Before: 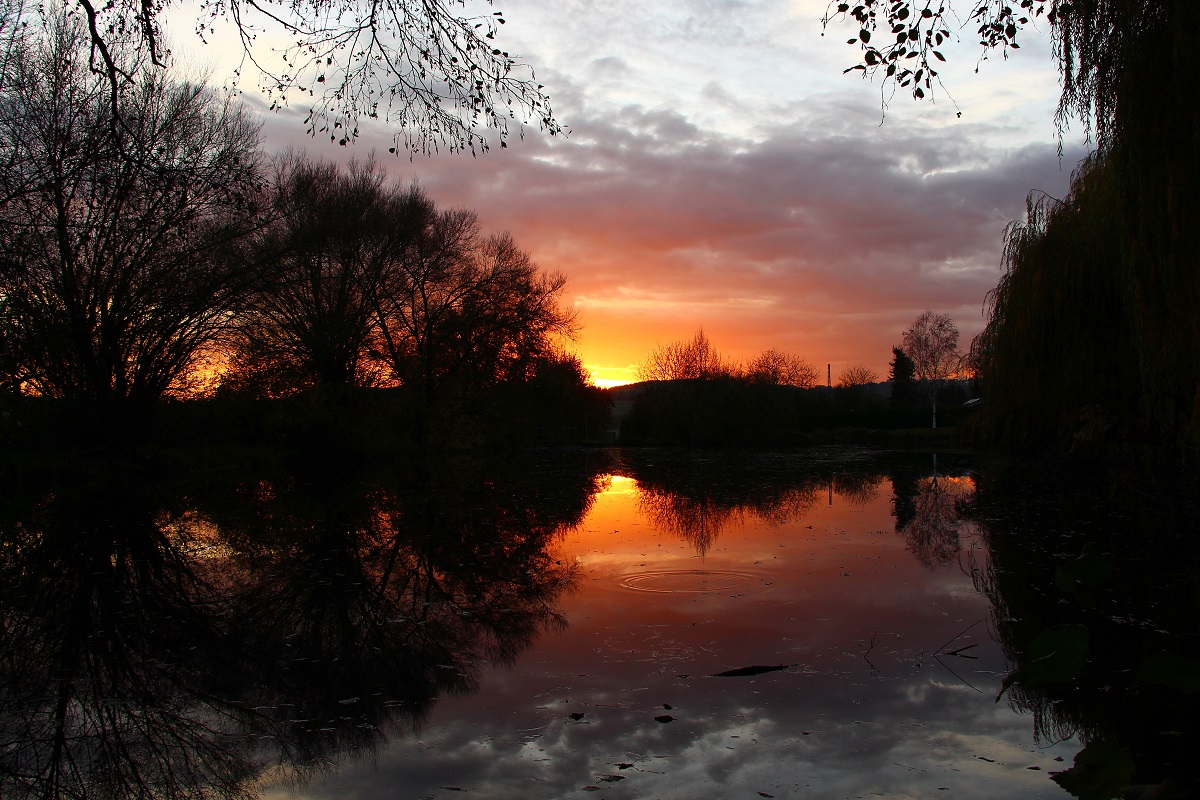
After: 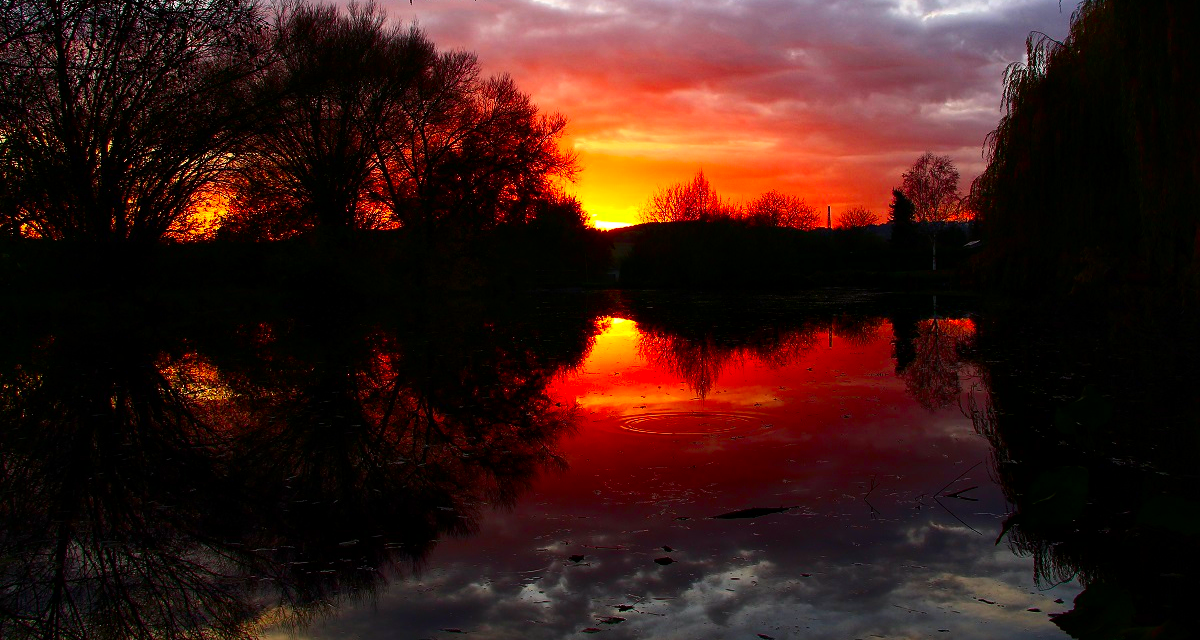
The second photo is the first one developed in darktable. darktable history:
white balance: red 1.004, blue 1.024
local contrast: mode bilateral grid, contrast 20, coarseness 50, detail 120%, midtone range 0.2
crop and rotate: top 19.998%
contrast brightness saturation: contrast 0.26, brightness 0.02, saturation 0.87
